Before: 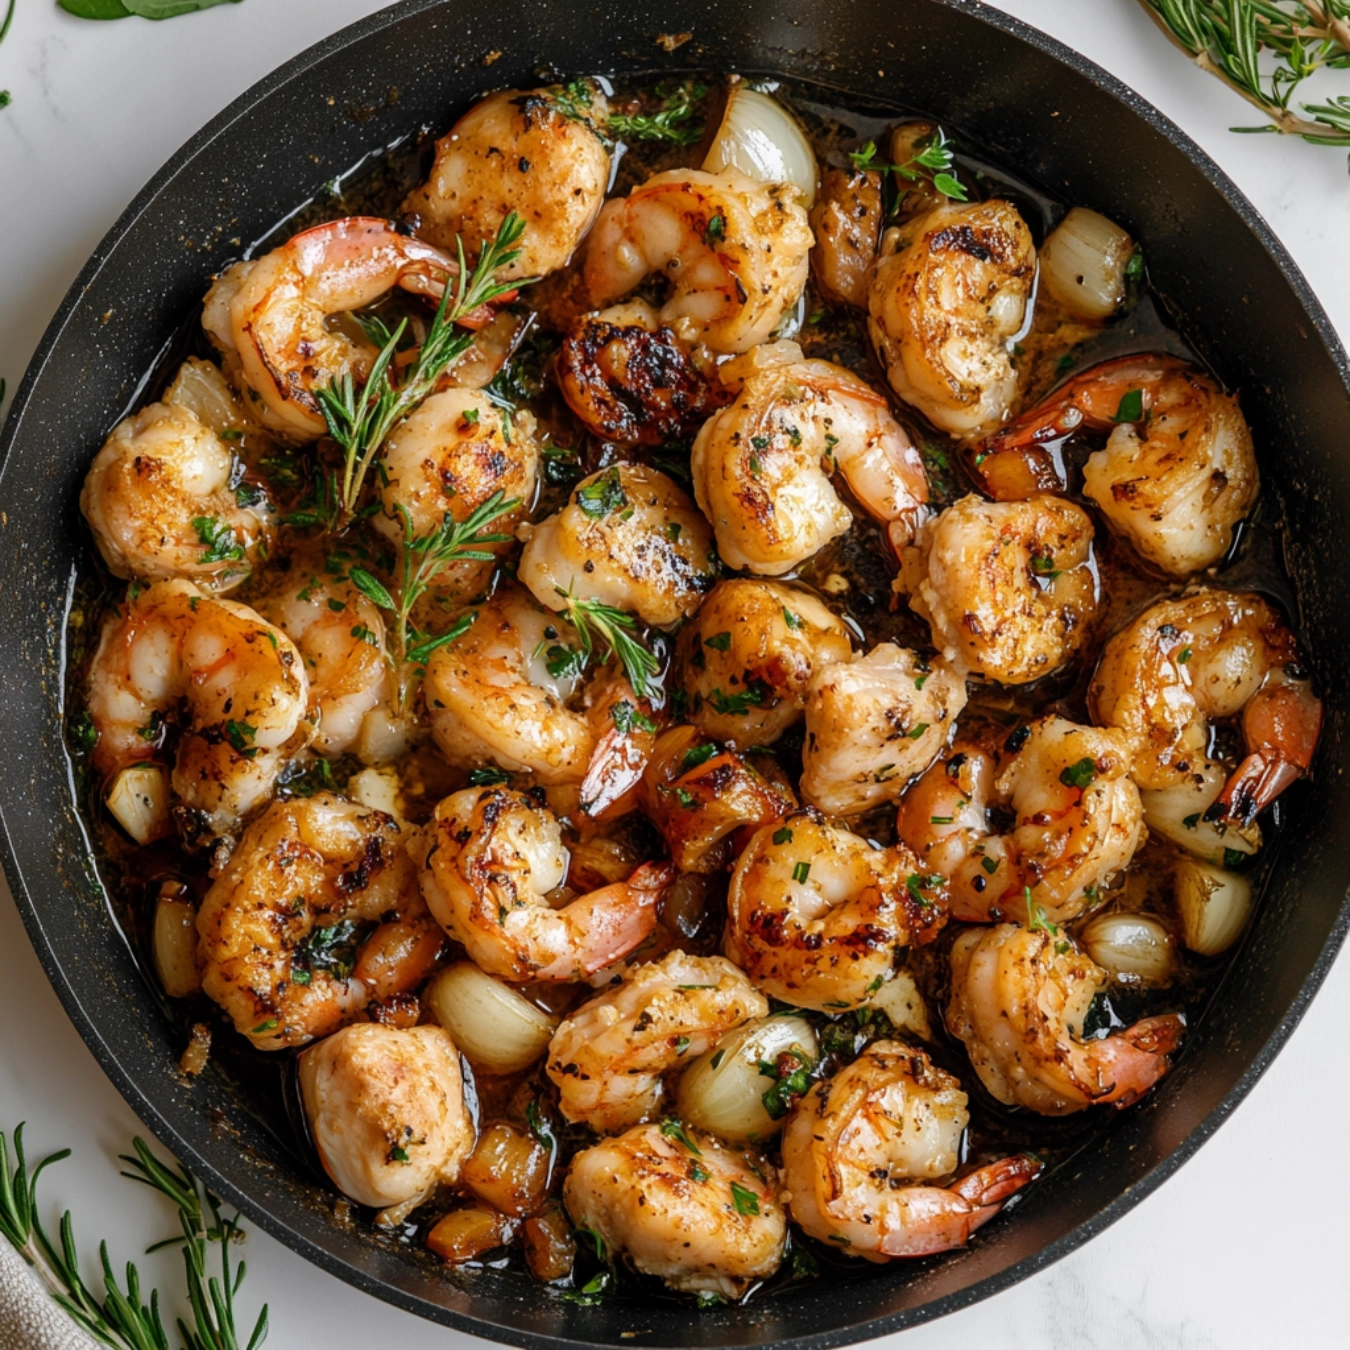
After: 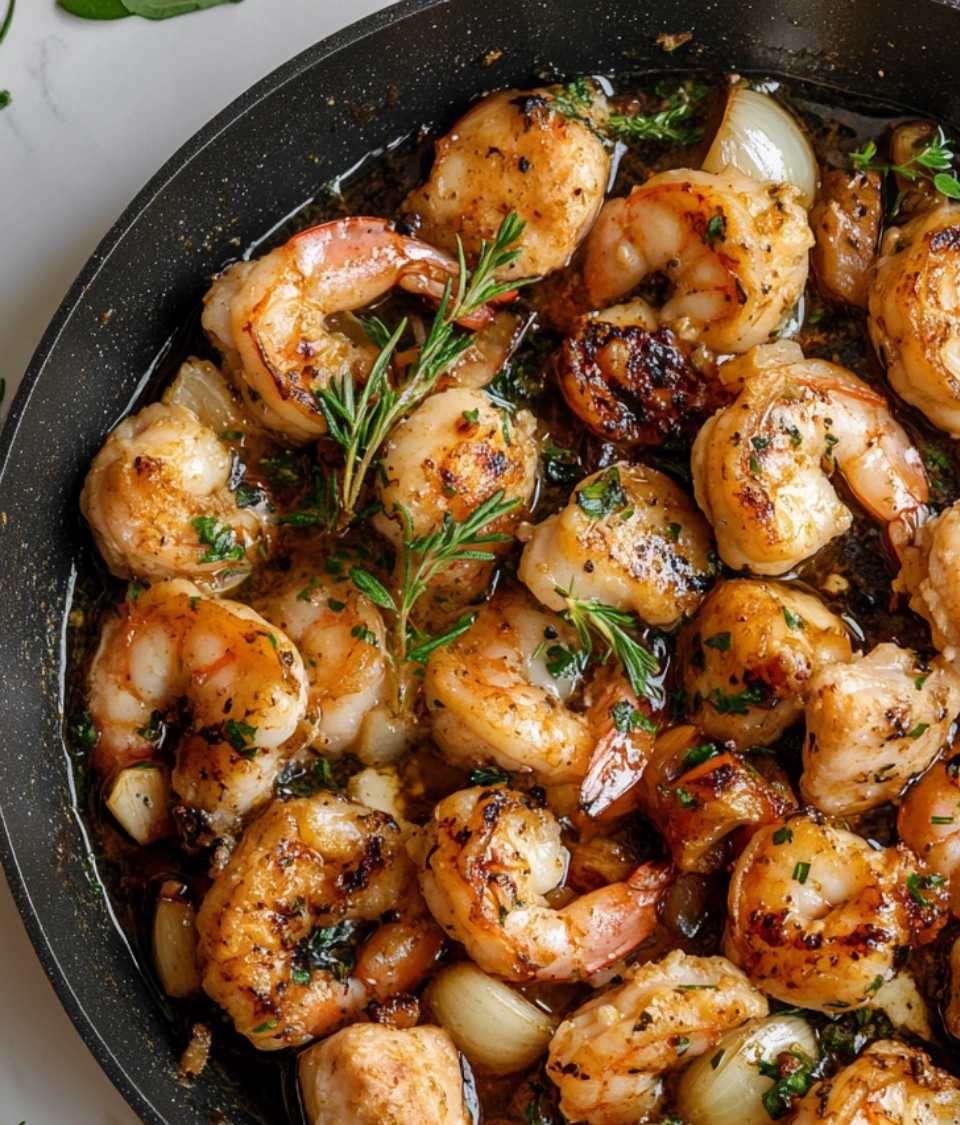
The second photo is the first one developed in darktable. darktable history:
crop: right 28.885%, bottom 16.626%
shadows and highlights: shadows 30.63, highlights -63.22, shadows color adjustment 98%, highlights color adjustment 58.61%, soften with gaussian
